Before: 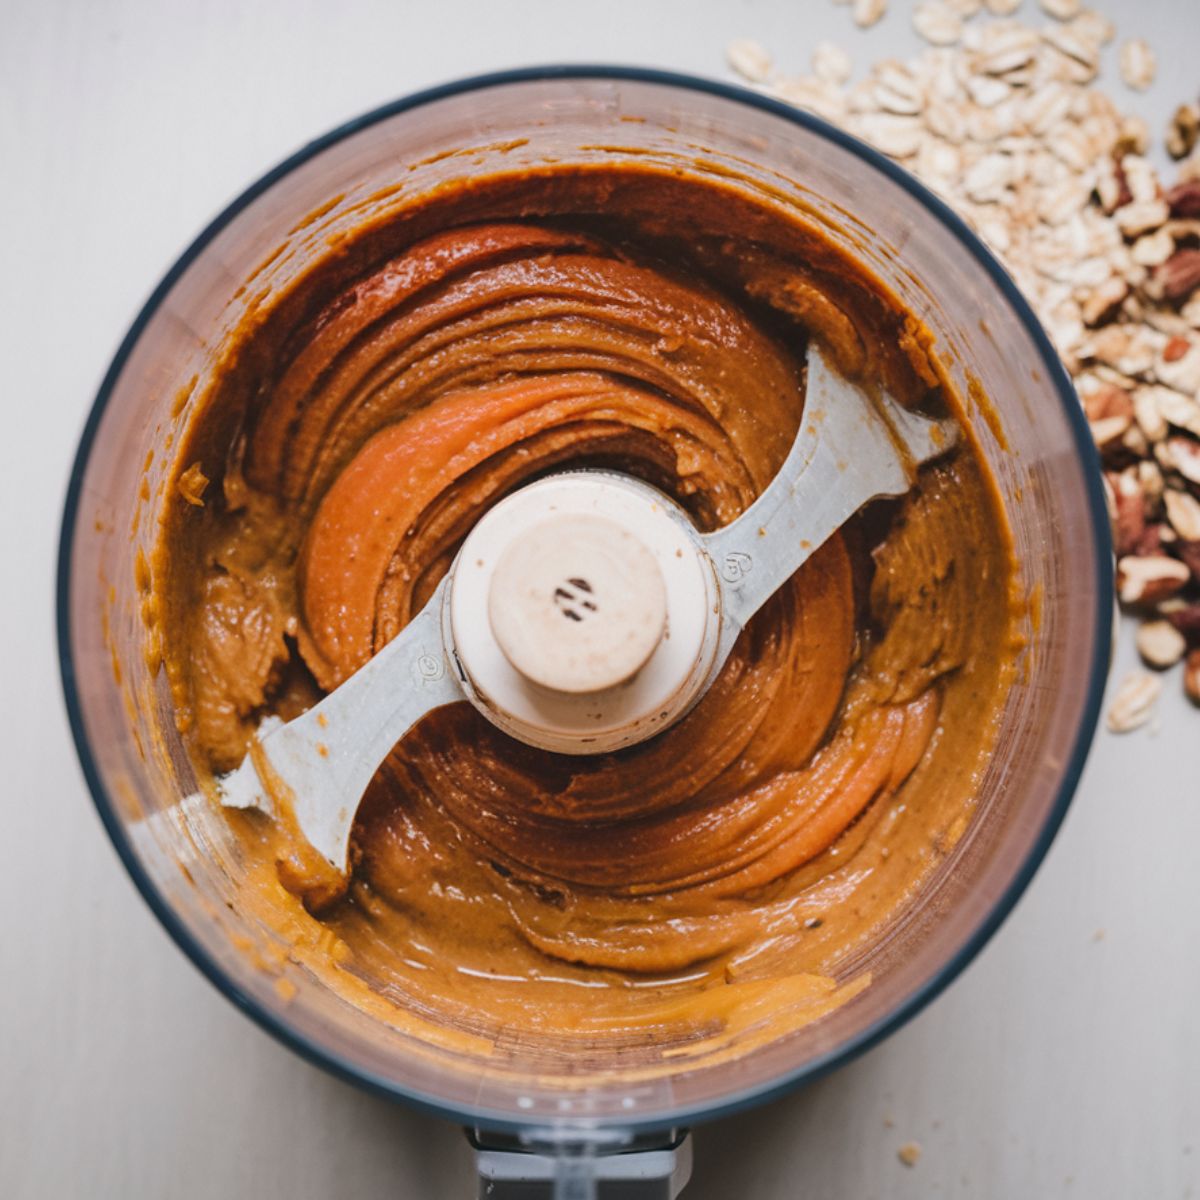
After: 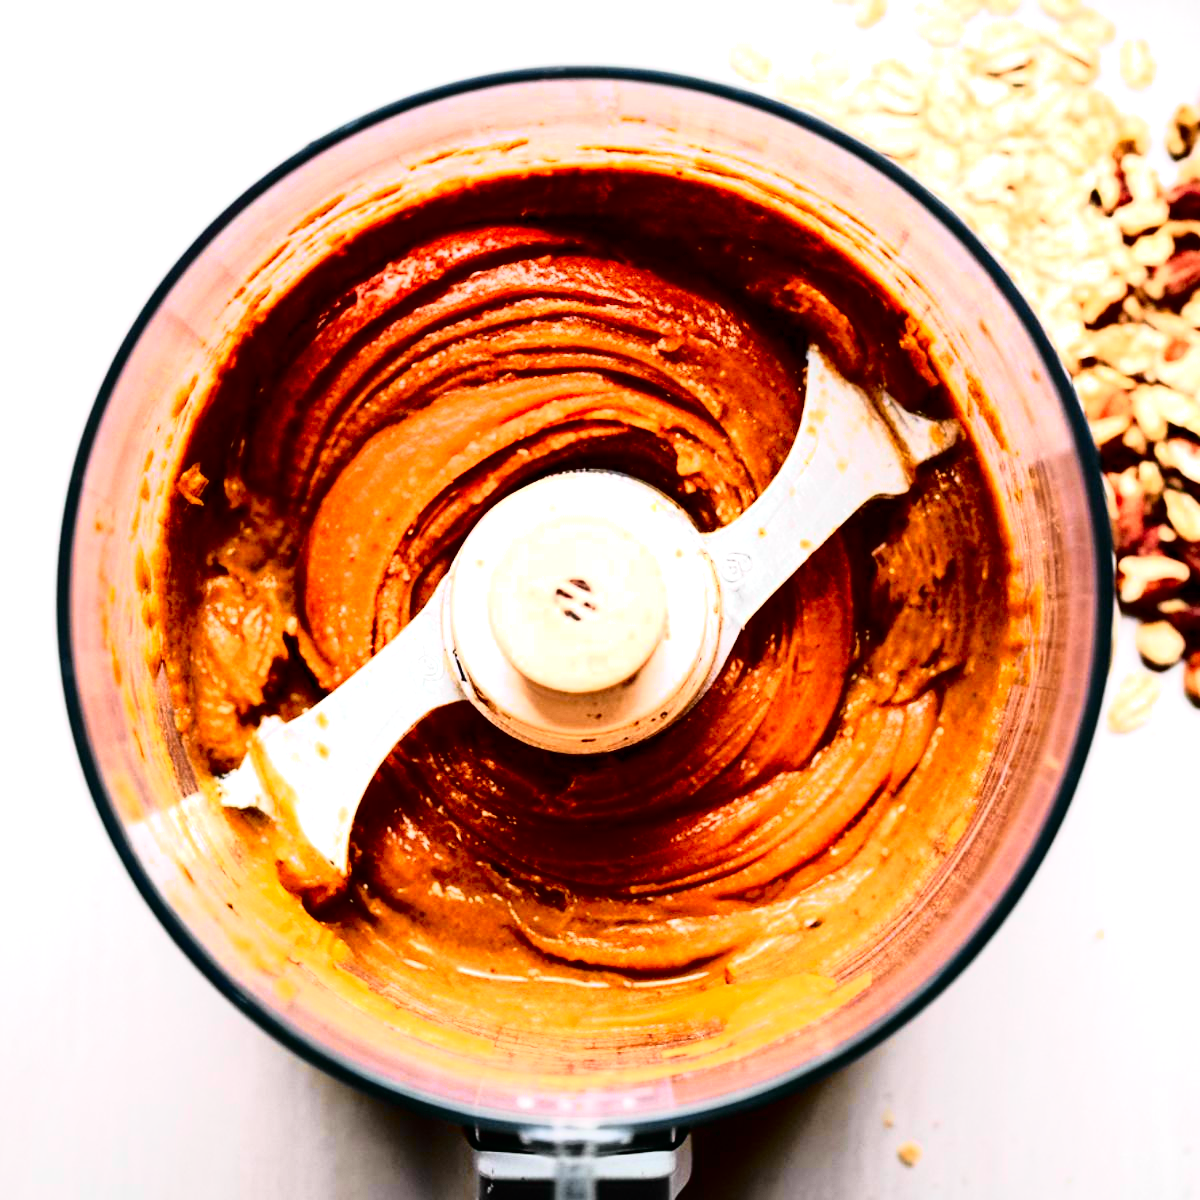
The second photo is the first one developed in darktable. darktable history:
contrast brightness saturation: contrast 0.242, brightness -0.24, saturation 0.147
tone curve: curves: ch0 [(0, 0) (0.062, 0.023) (0.168, 0.142) (0.359, 0.44) (0.469, 0.544) (0.634, 0.722) (0.839, 0.909) (0.998, 0.978)]; ch1 [(0, 0) (0.437, 0.453) (0.472, 0.47) (0.502, 0.504) (0.527, 0.546) (0.568, 0.619) (0.608, 0.665) (0.669, 0.748) (0.859, 0.899) (1, 1)]; ch2 [(0, 0) (0.33, 0.301) (0.421, 0.443) (0.473, 0.498) (0.509, 0.5) (0.535, 0.564) (0.575, 0.625) (0.608, 0.676) (1, 1)], color space Lab, independent channels, preserve colors none
tone equalizer: -8 EV -1.09 EV, -7 EV -1 EV, -6 EV -0.879 EV, -5 EV -0.552 EV, -3 EV 0.575 EV, -2 EV 0.88 EV, -1 EV 0.996 EV, +0 EV 1.07 EV
